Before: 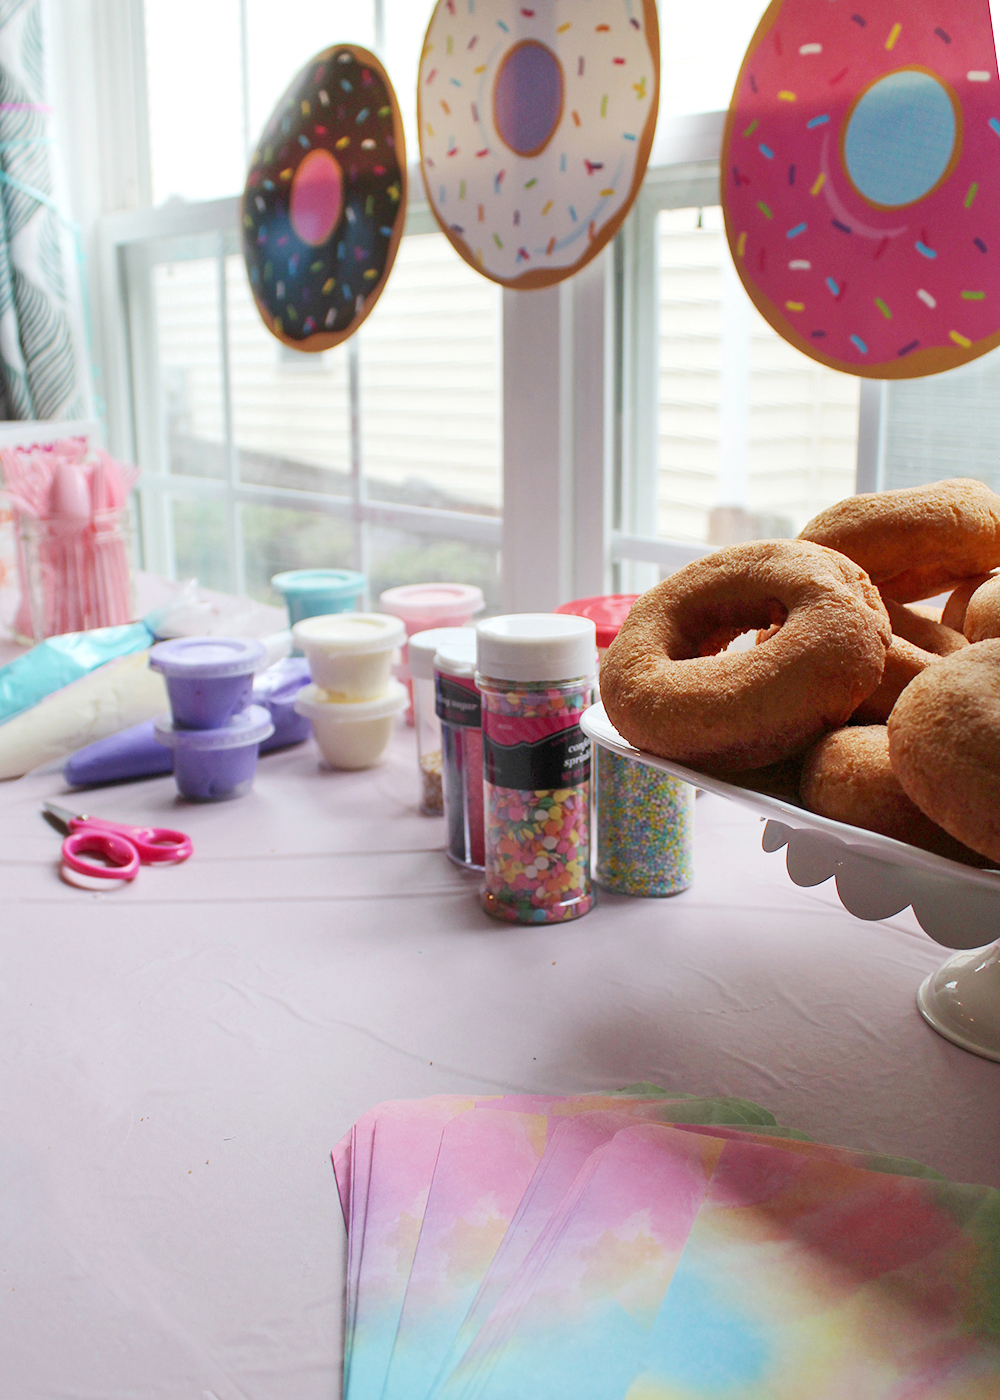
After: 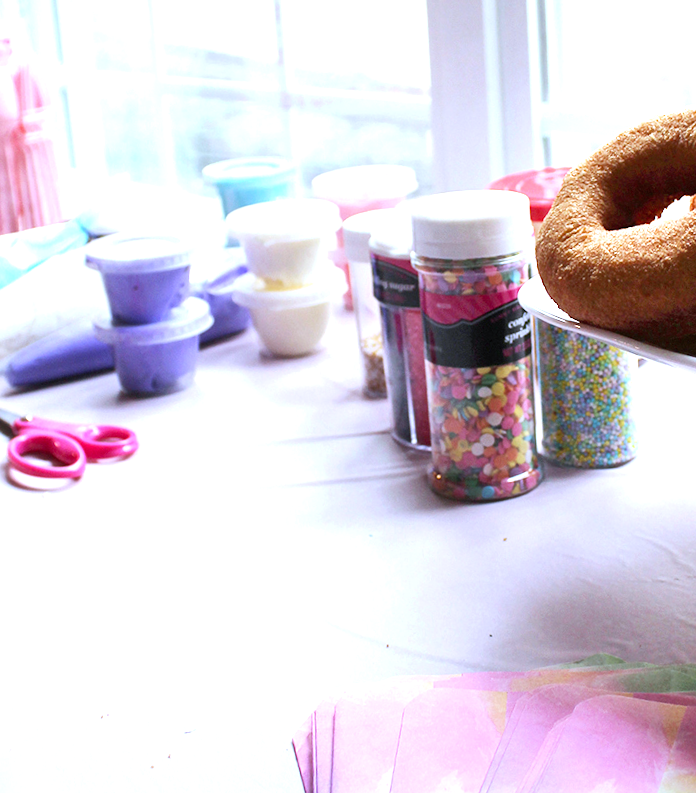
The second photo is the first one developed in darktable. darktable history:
white balance: red 0.931, blue 1.11
crop: left 6.488%, top 27.668%, right 24.183%, bottom 8.656%
tone equalizer: -8 EV -0.417 EV, -7 EV -0.389 EV, -6 EV -0.333 EV, -5 EV -0.222 EV, -3 EV 0.222 EV, -2 EV 0.333 EV, -1 EV 0.389 EV, +0 EV 0.417 EV, edges refinement/feathering 500, mask exposure compensation -1.57 EV, preserve details no
levels: levels [0, 0.43, 0.859]
rotate and perspective: rotation -3°, crop left 0.031, crop right 0.968, crop top 0.07, crop bottom 0.93
